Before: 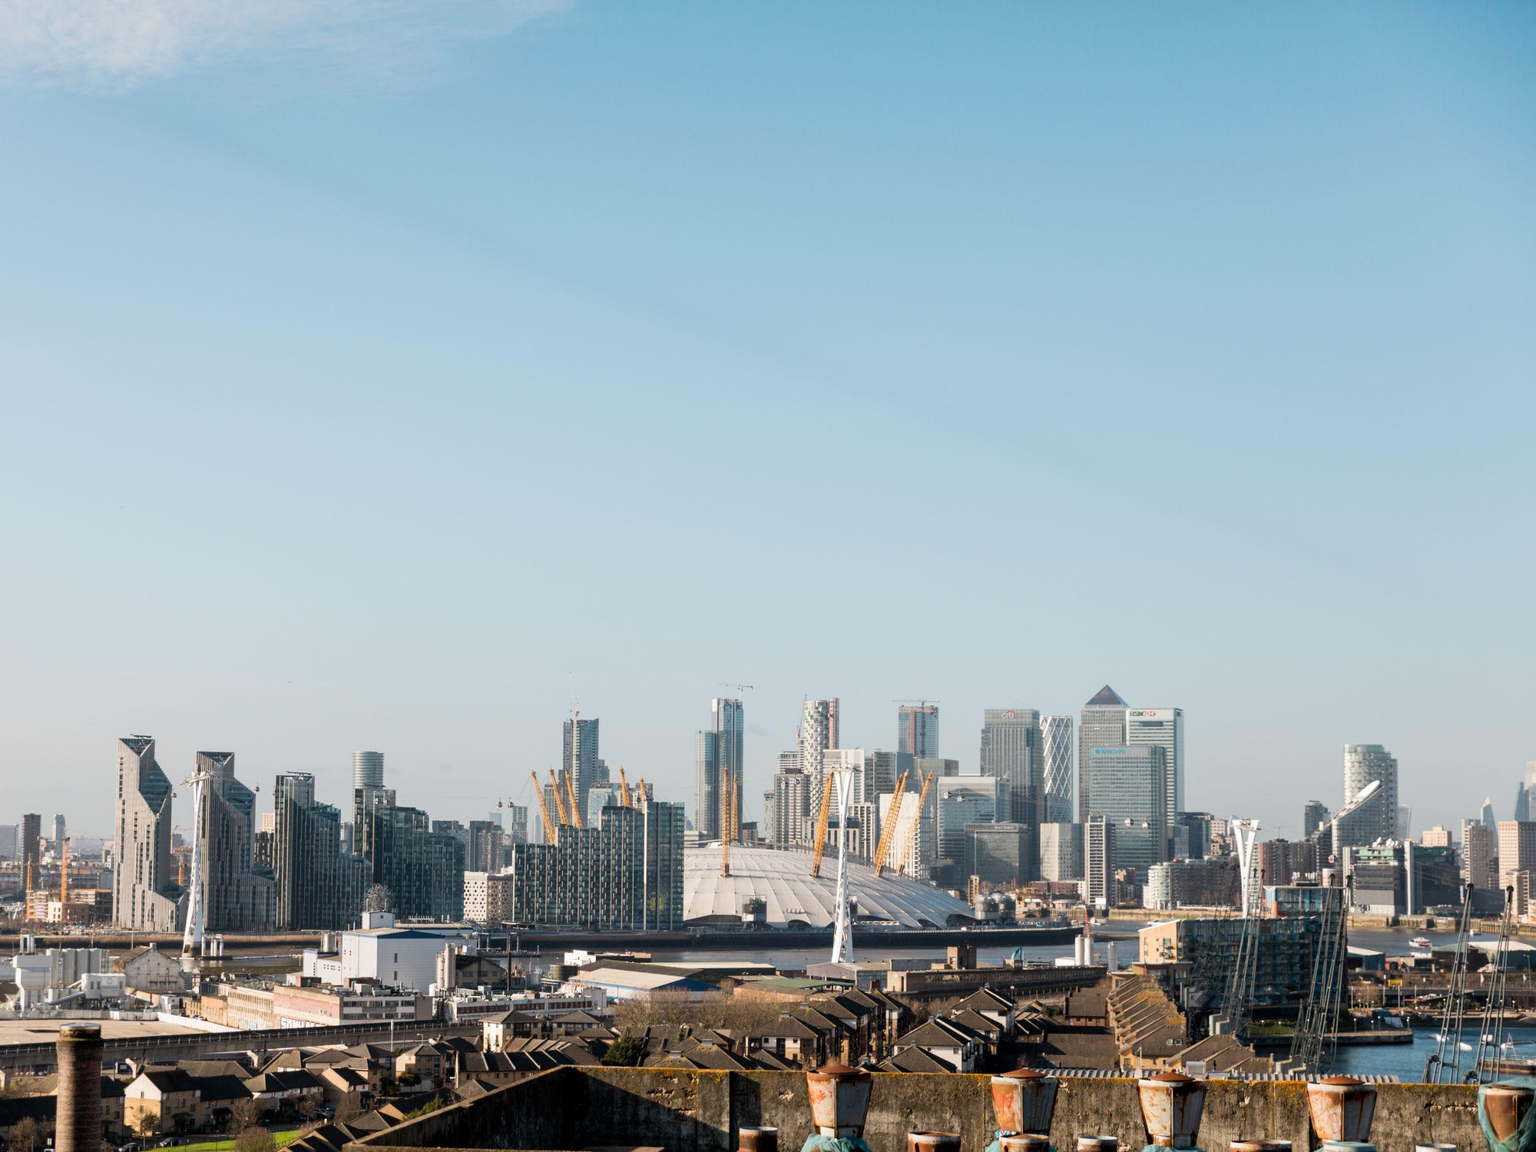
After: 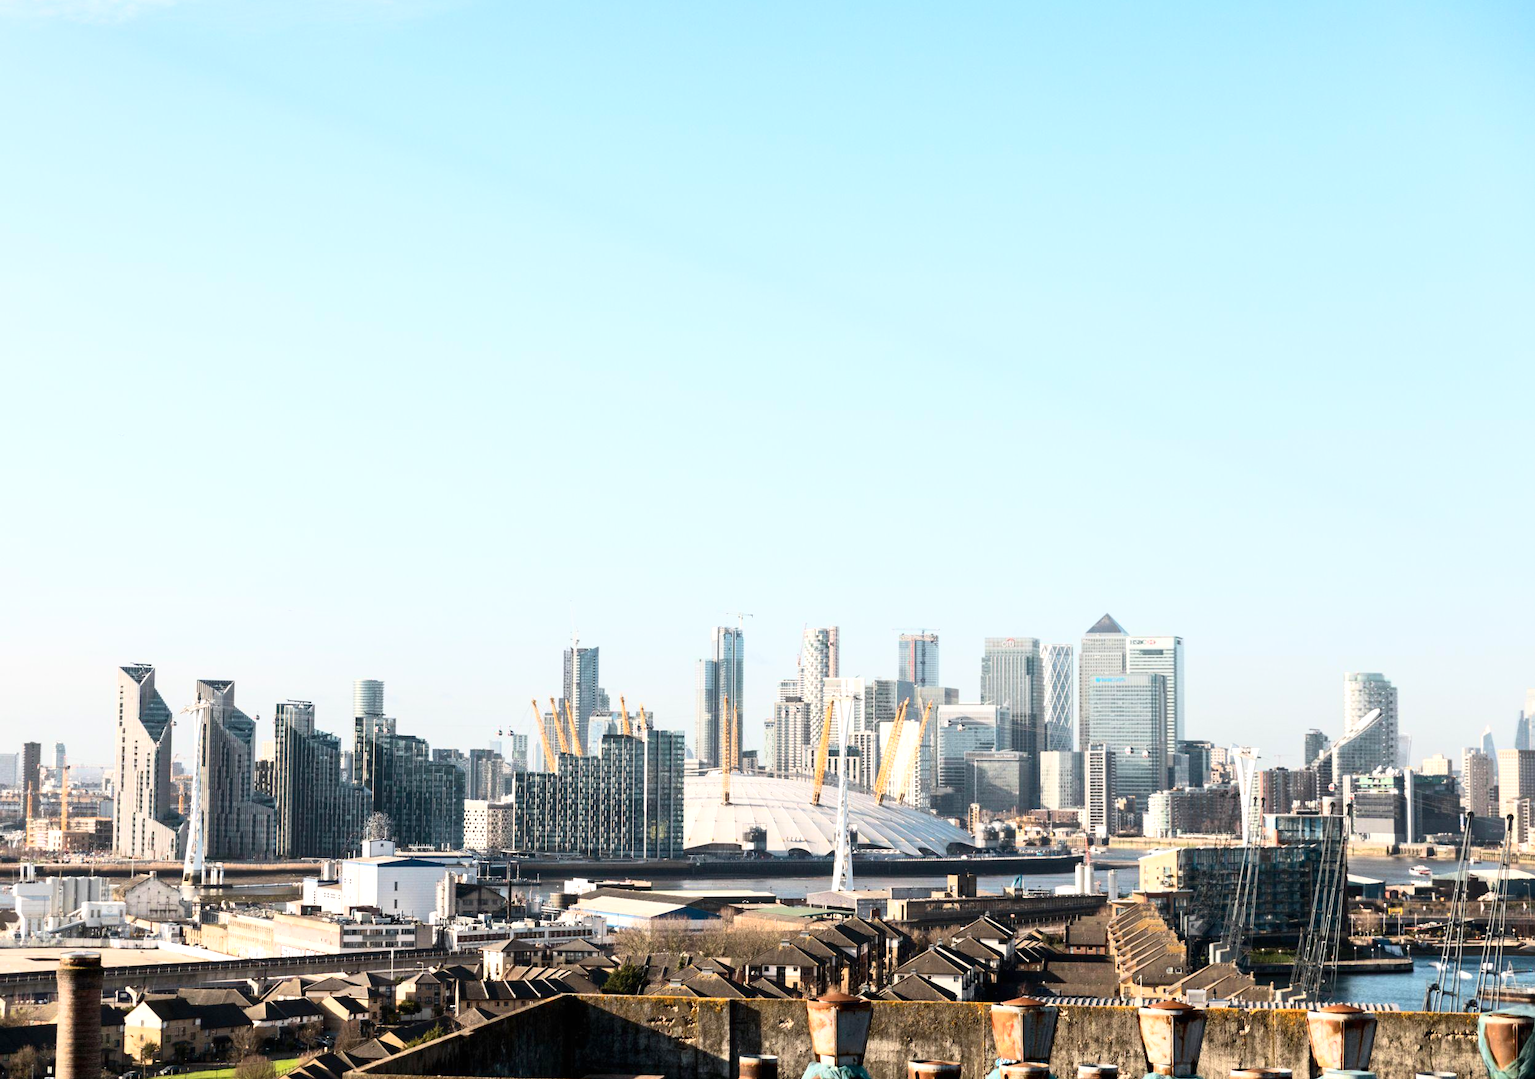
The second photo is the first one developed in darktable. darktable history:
crop and rotate: top 6.25%
exposure: black level correction 0, exposure 0.5 EV, compensate exposure bias true, compensate highlight preservation false
contrast brightness saturation: contrast 0.24, brightness 0.09
